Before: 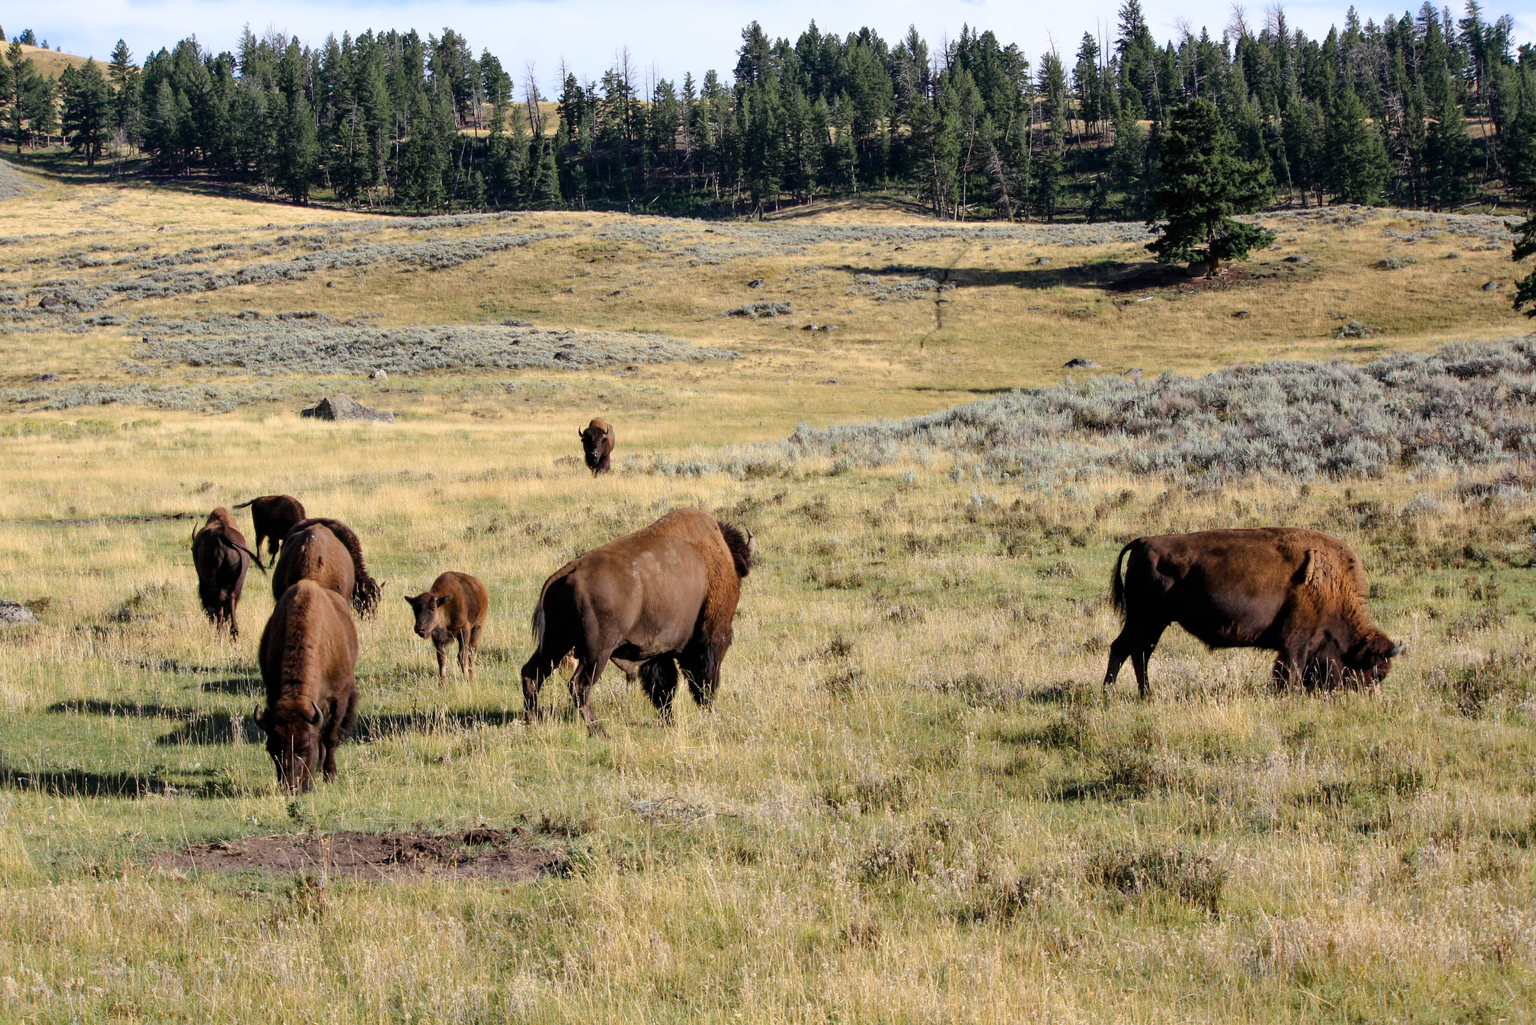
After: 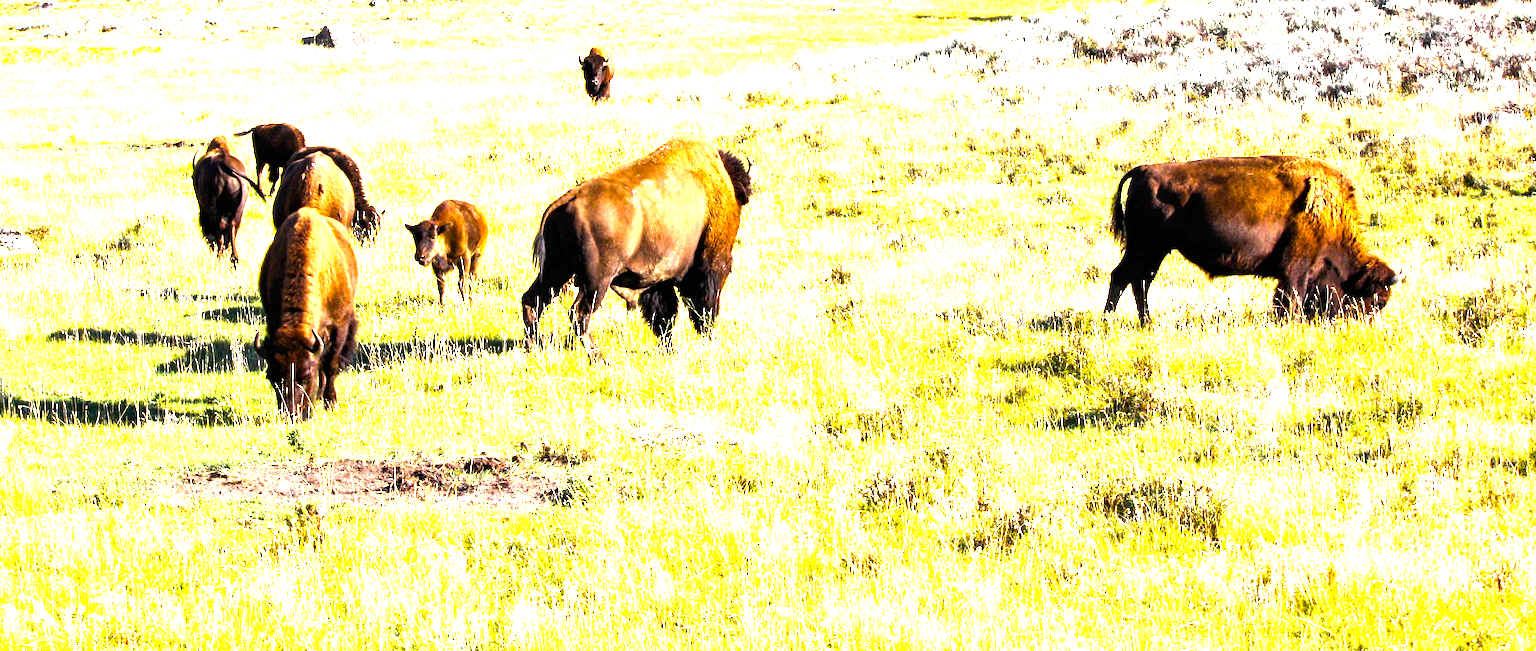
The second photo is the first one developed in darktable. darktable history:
color balance rgb: perceptual saturation grading › global saturation 25%, perceptual brilliance grading › global brilliance 35%, perceptual brilliance grading › highlights 50%, perceptual brilliance grading › mid-tones 60%, perceptual brilliance grading › shadows 35%, global vibrance 20%
crop and rotate: top 36.435%
